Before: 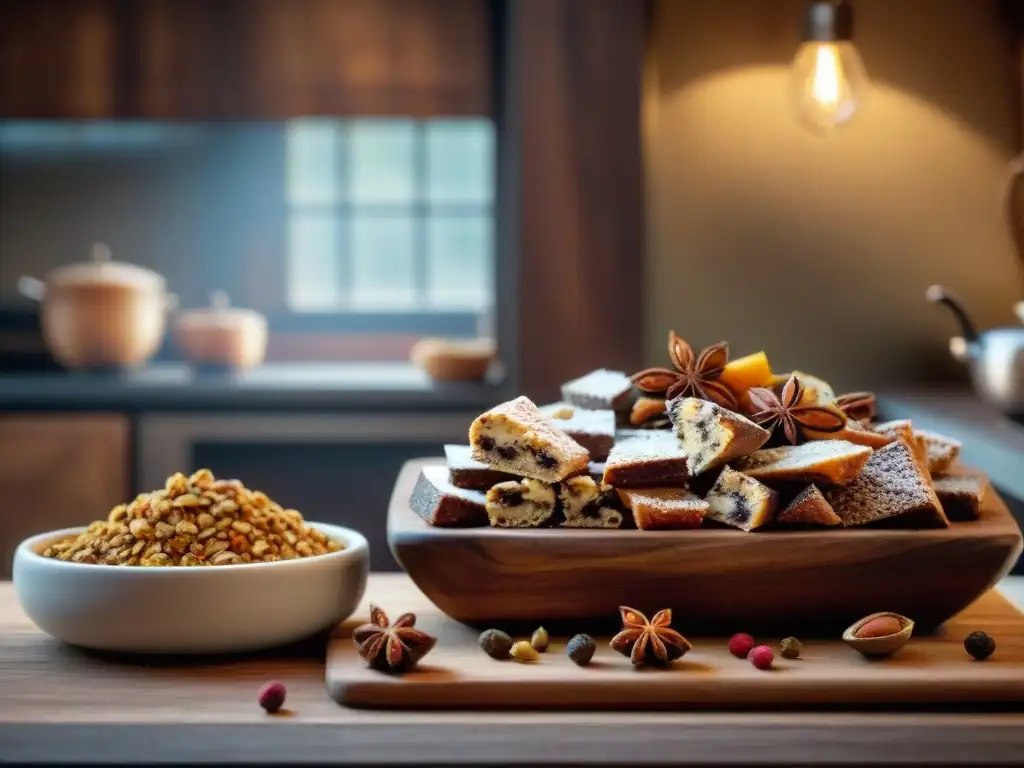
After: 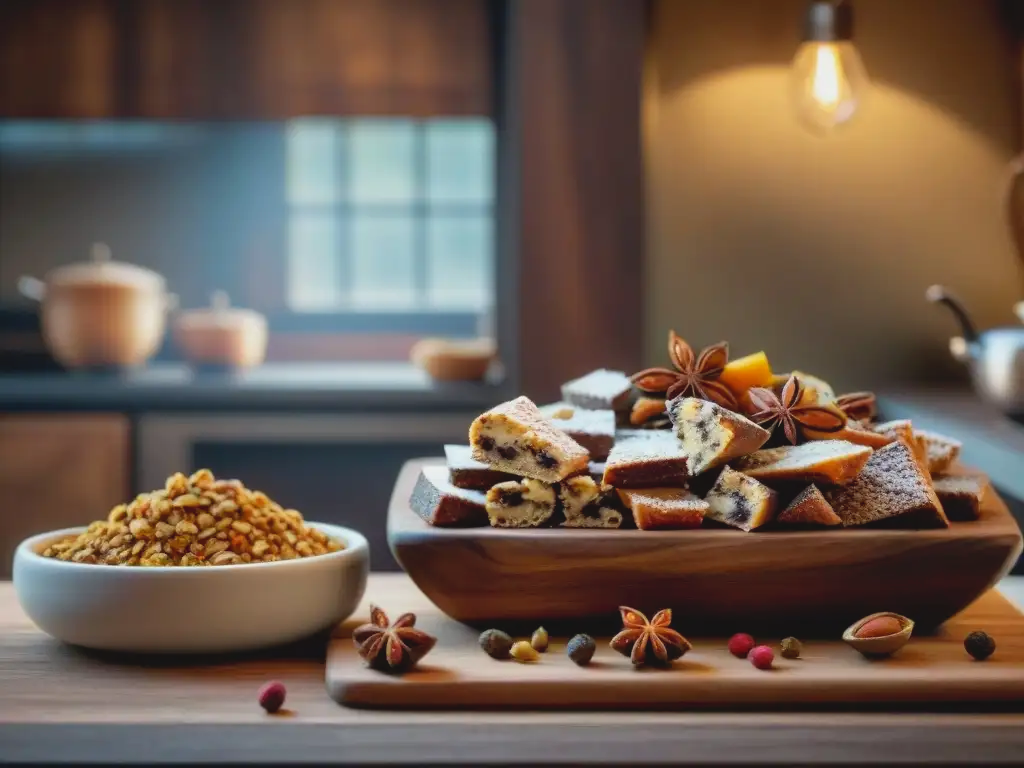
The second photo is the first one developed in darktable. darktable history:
contrast brightness saturation: contrast -0.111
